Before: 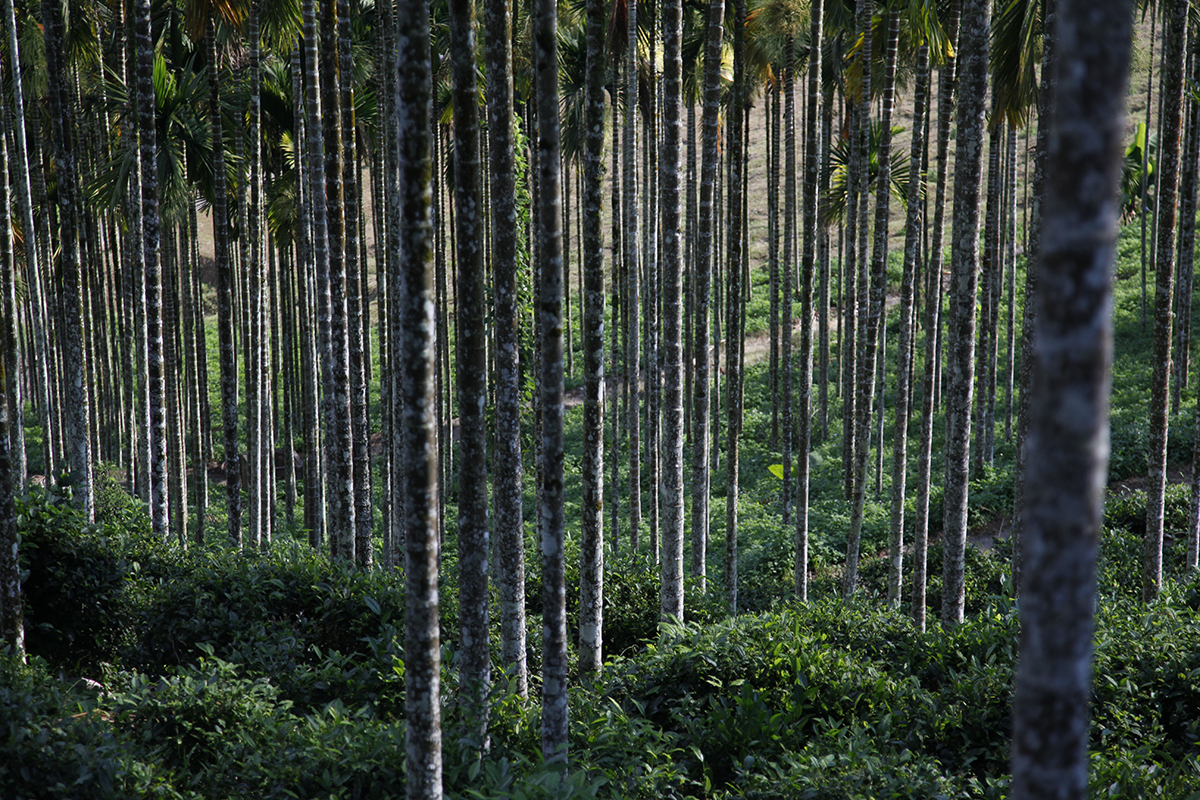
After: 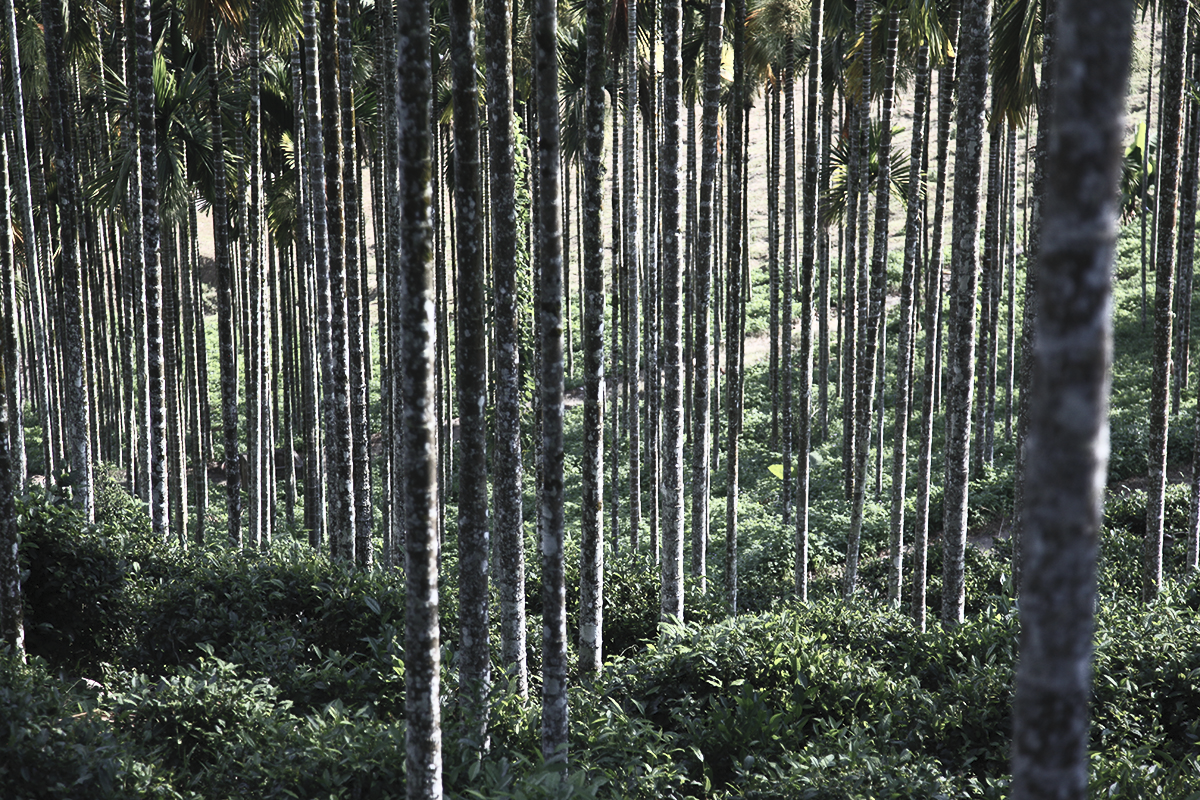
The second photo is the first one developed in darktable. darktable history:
contrast brightness saturation: contrast 0.57, brightness 0.57, saturation -0.34
